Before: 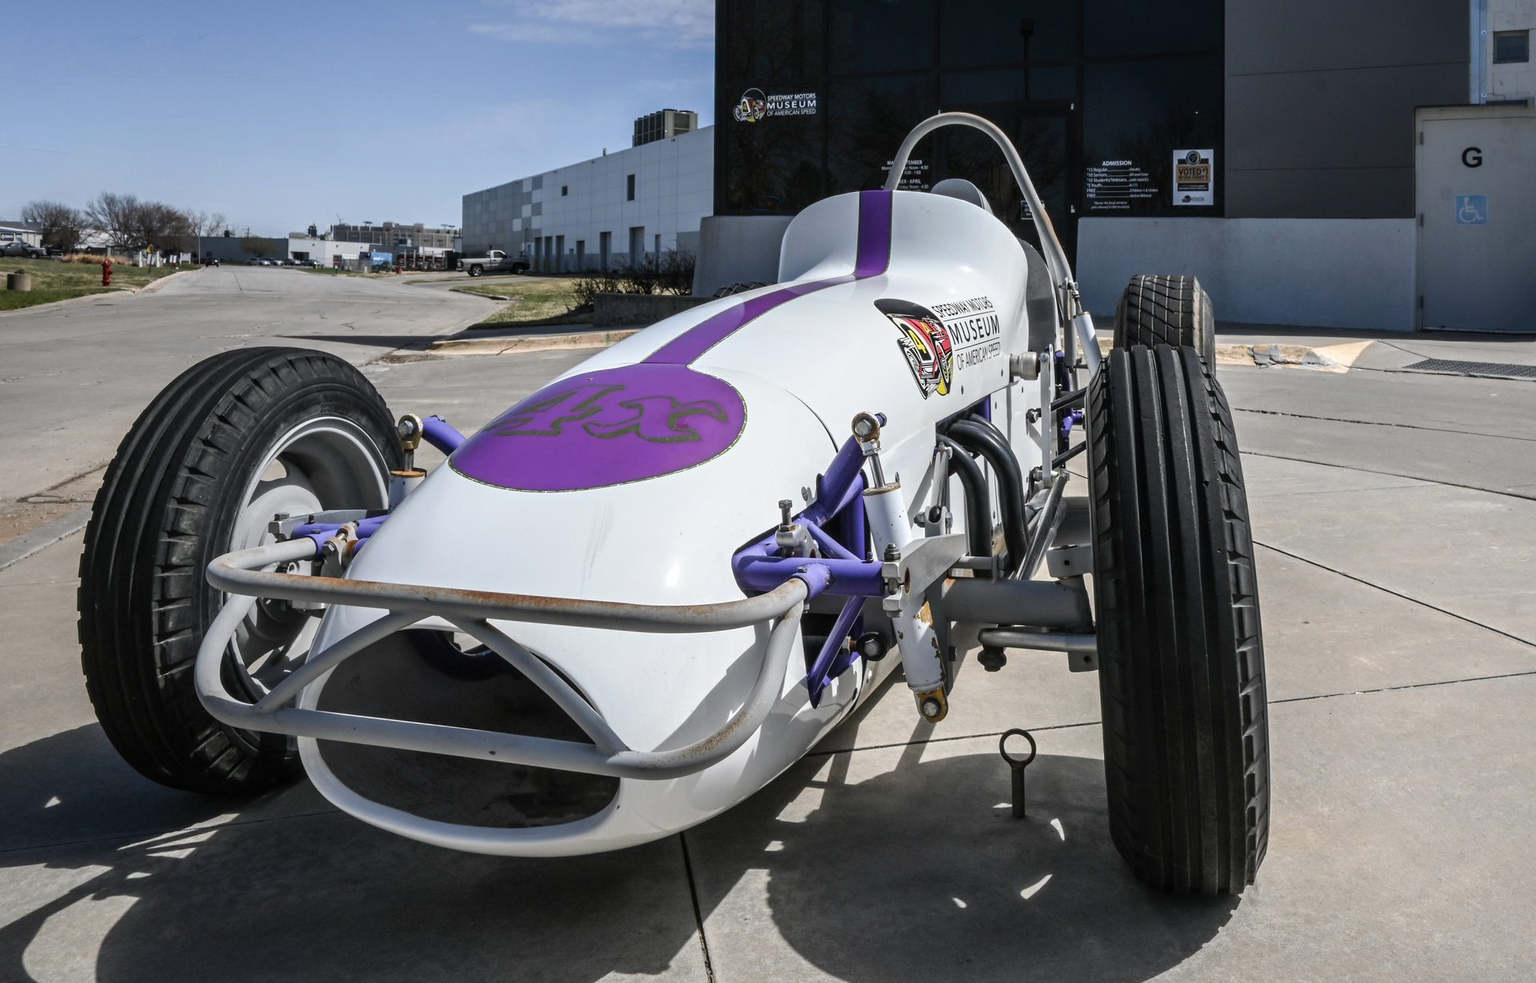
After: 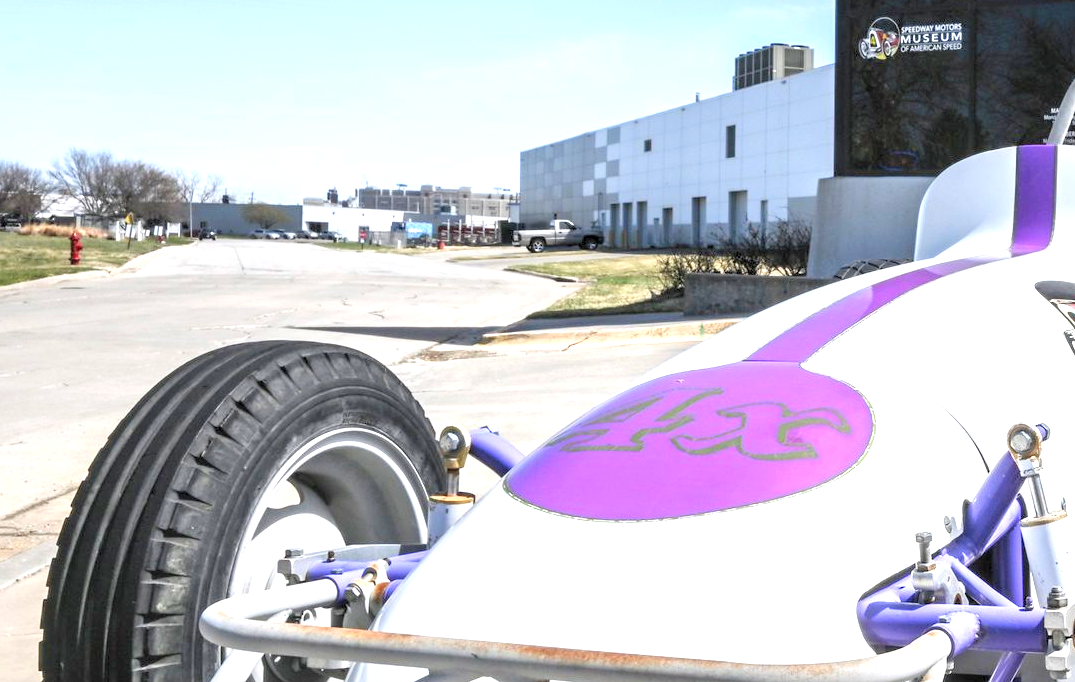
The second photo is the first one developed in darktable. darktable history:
crop and rotate: left 3.026%, top 7.632%, right 40.948%, bottom 36.841%
contrast brightness saturation: contrast 0.046, brightness 0.056, saturation 0.012
levels: levels [0.044, 0.416, 0.908]
exposure: black level correction 0, exposure 1 EV, compensate highlight preservation false
